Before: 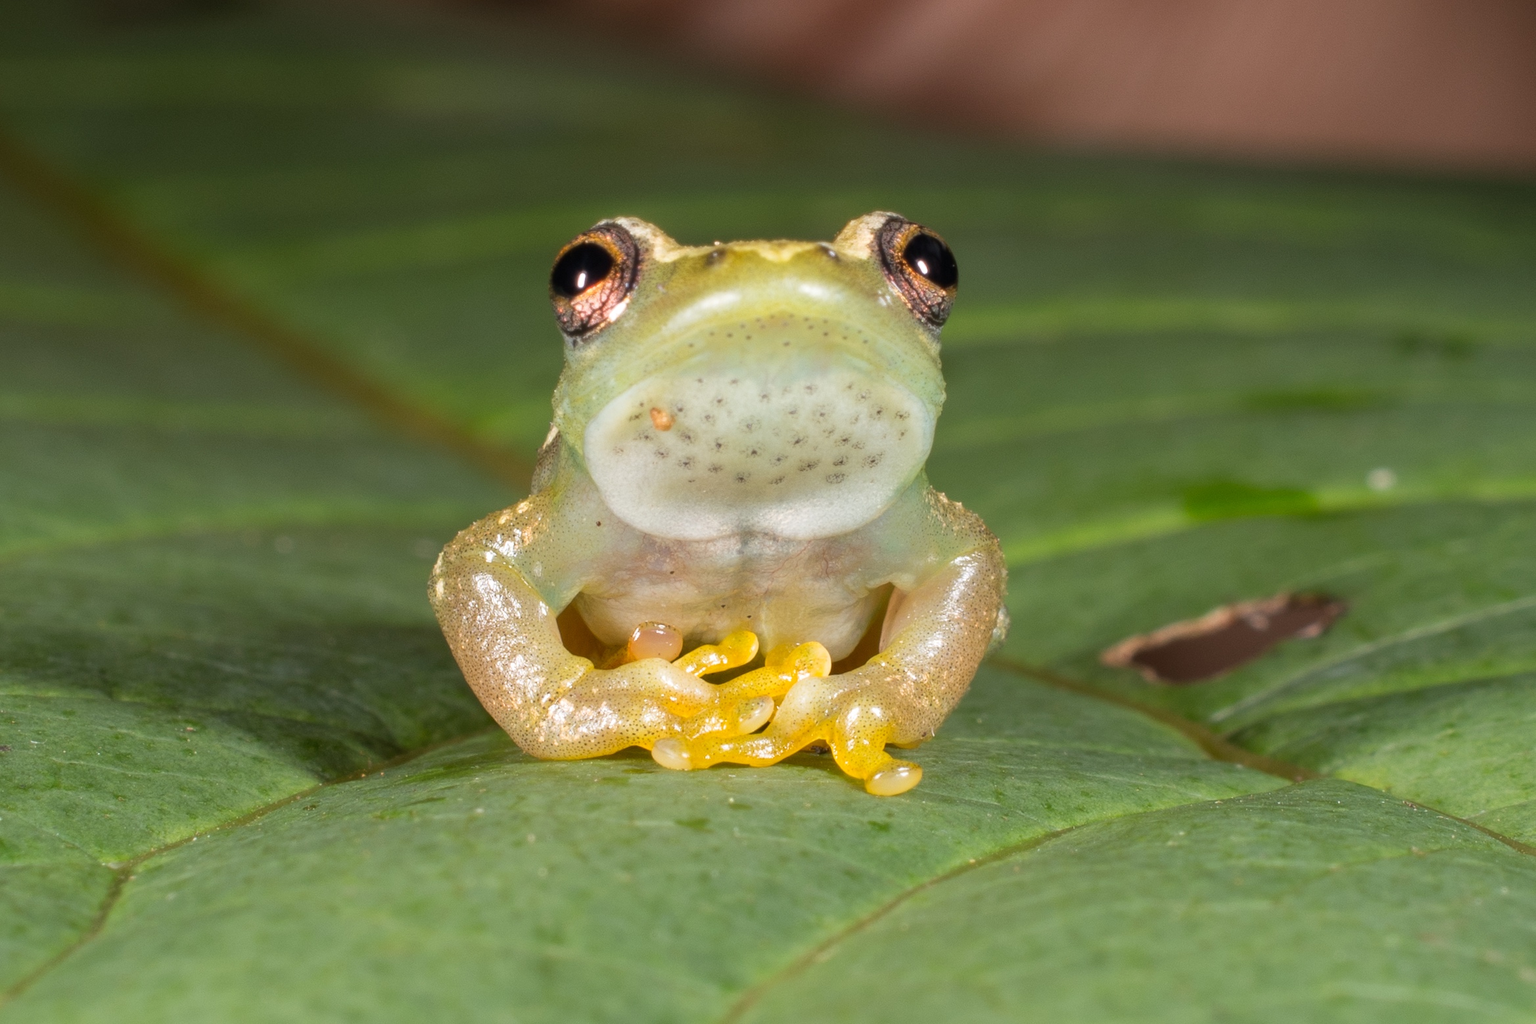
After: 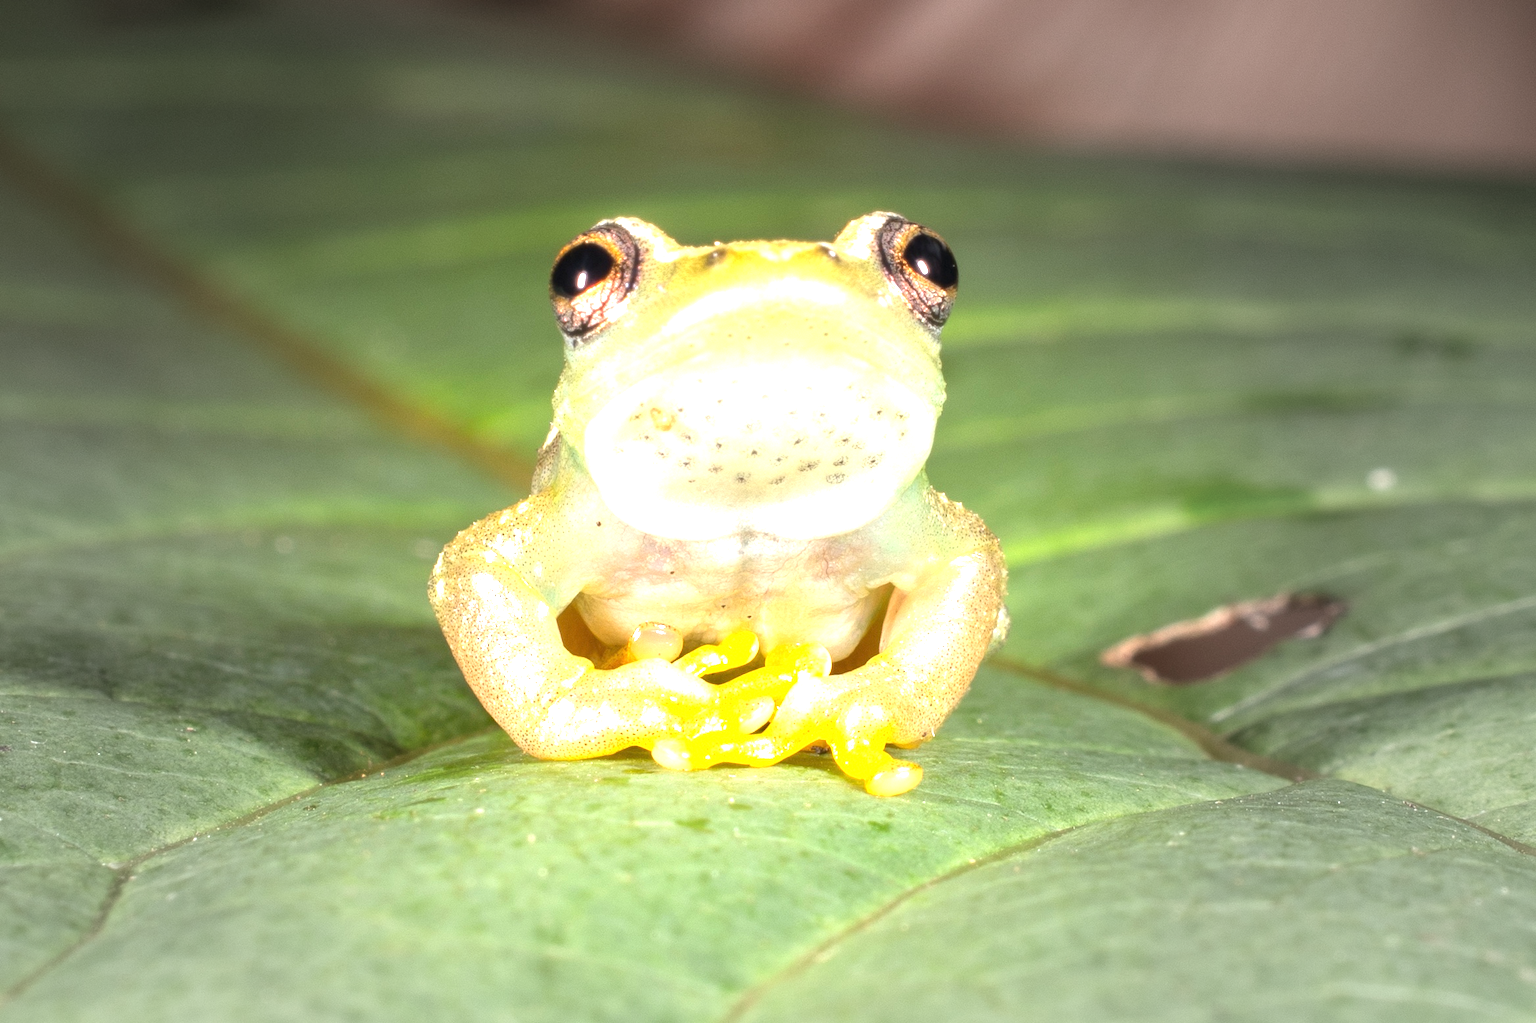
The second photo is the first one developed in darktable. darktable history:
vignetting: fall-off start 40.47%, fall-off radius 40.23%, brightness -0.345, center (-0.08, 0.066)
exposure: black level correction 0, exposure 1.472 EV, compensate highlight preservation false
